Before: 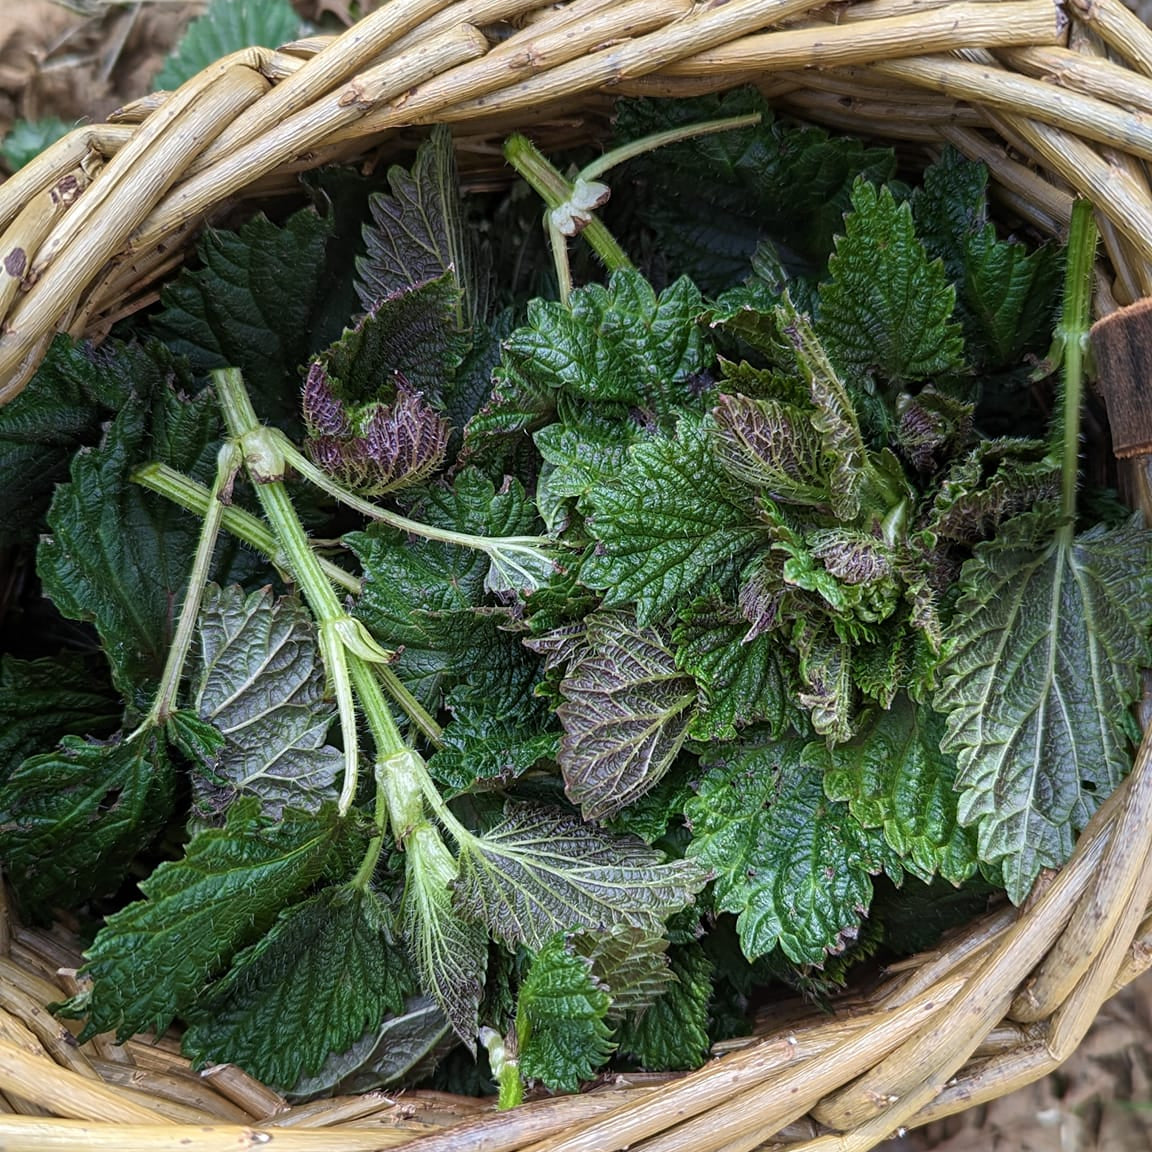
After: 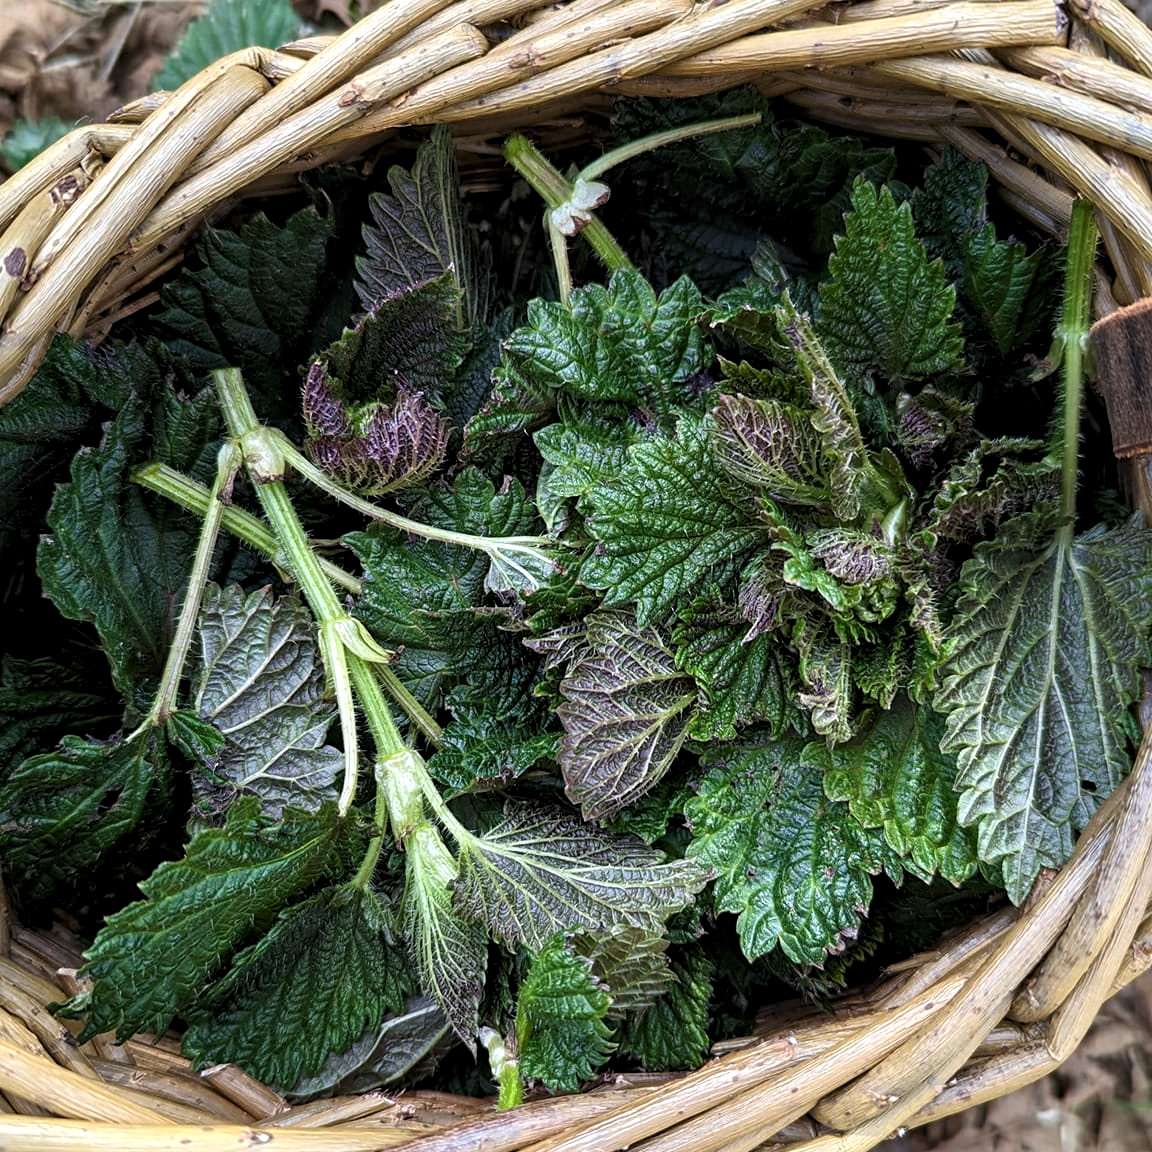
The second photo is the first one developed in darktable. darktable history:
levels: levels [0.031, 0.5, 0.969]
contrast equalizer: octaves 7, y [[0.6 ×6], [0.55 ×6], [0 ×6], [0 ×6], [0 ×6]], mix 0.29
